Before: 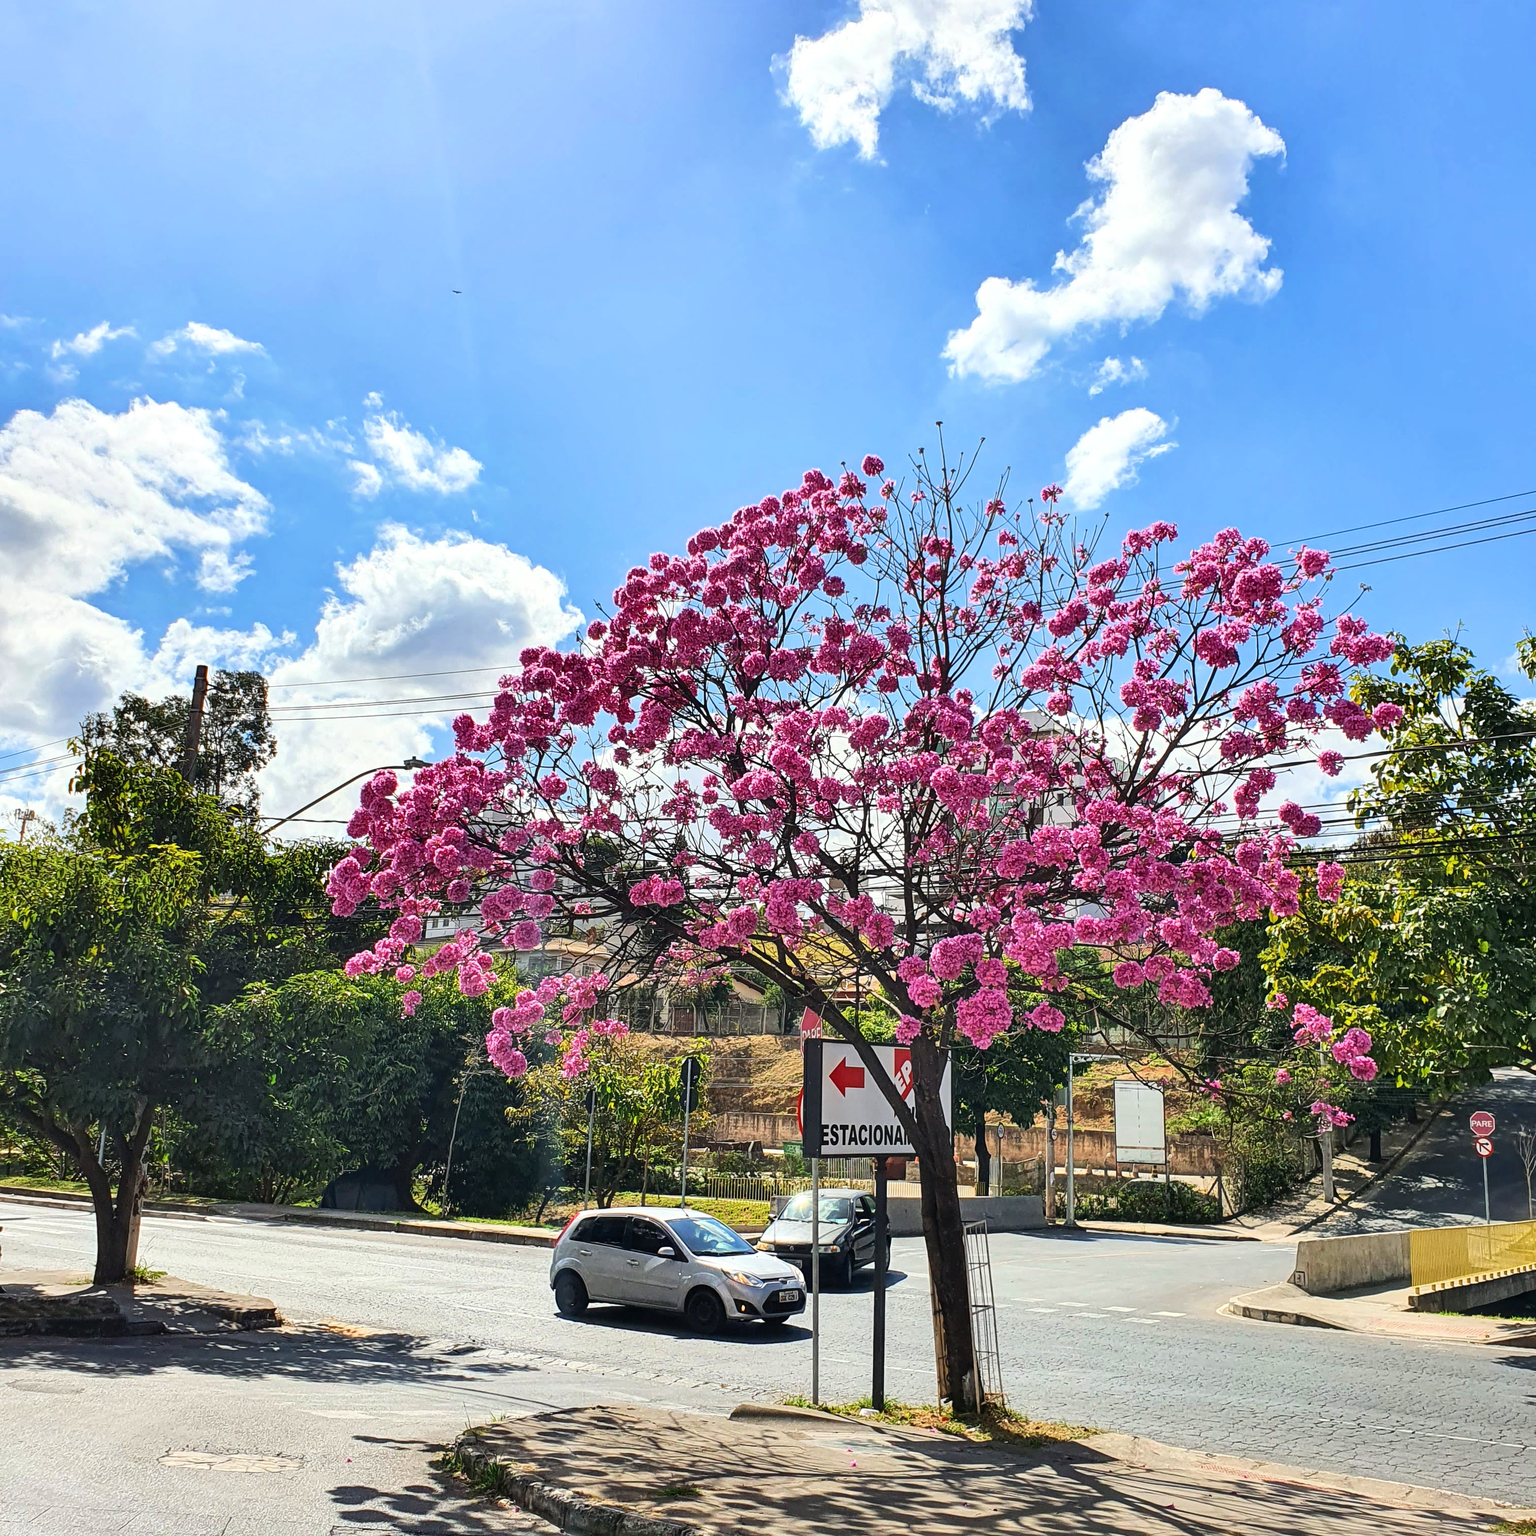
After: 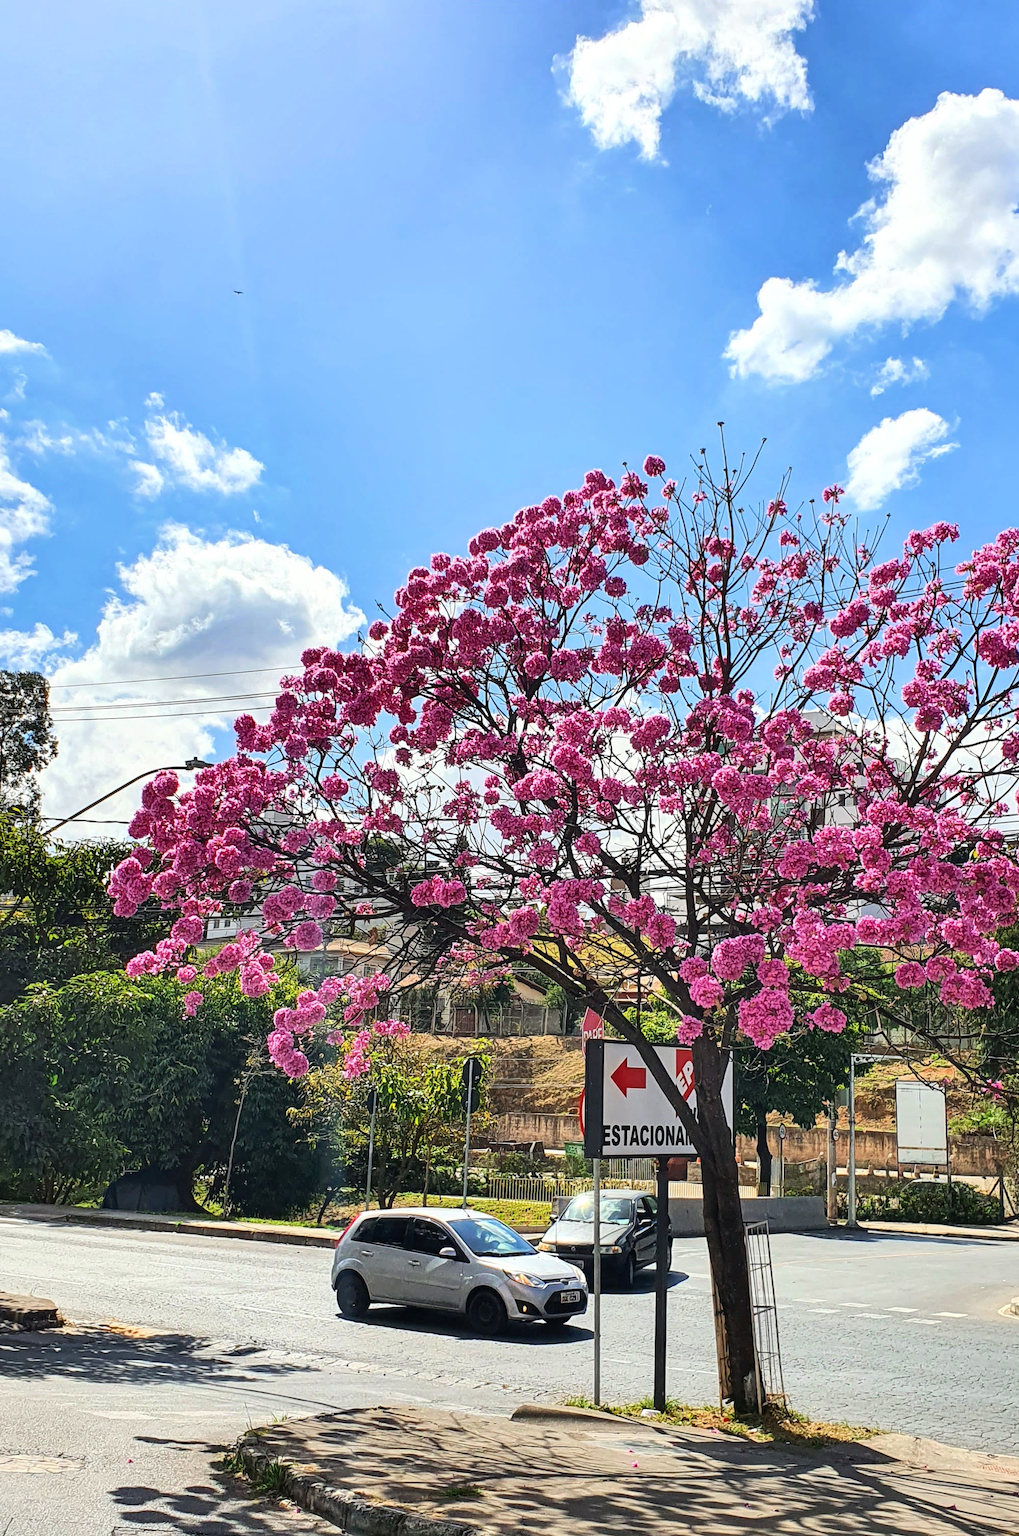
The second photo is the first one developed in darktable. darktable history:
crop and rotate: left 14.307%, right 19.313%
